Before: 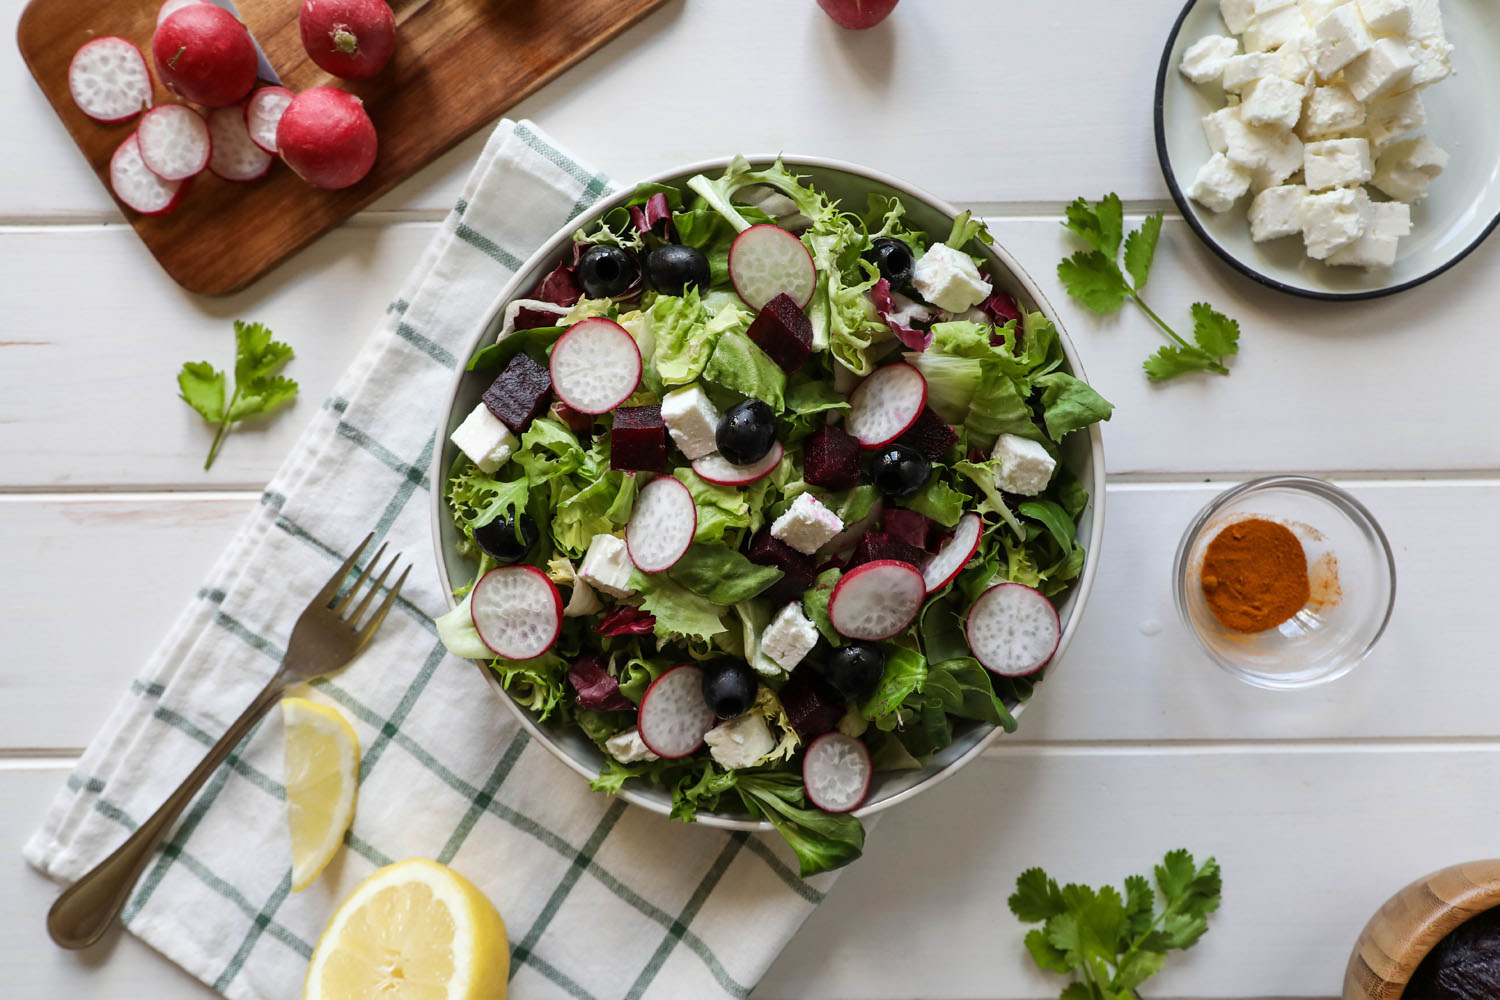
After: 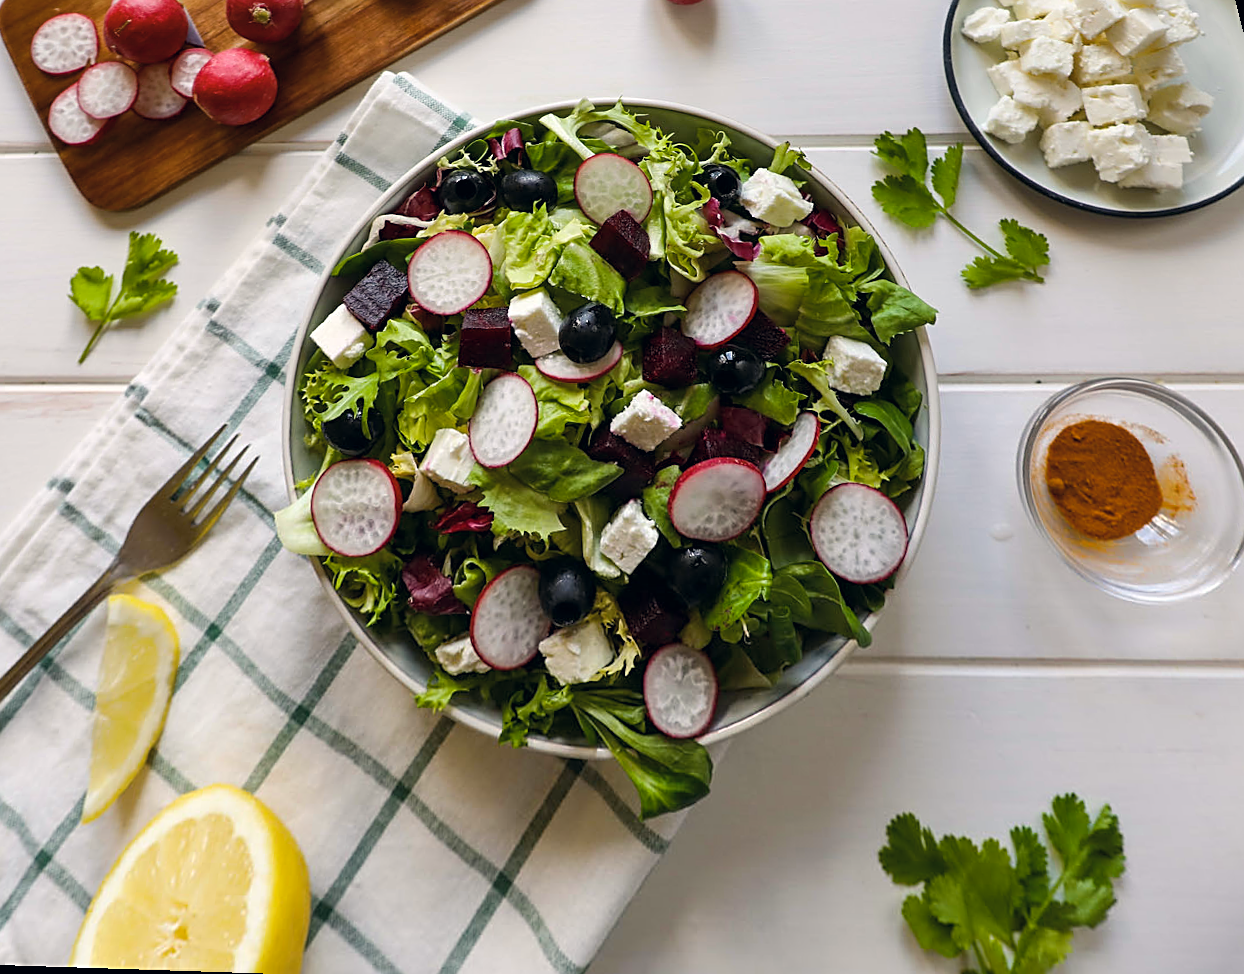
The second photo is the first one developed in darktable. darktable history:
color zones: curves: ch0 [(0, 0.5) (0.143, 0.5) (0.286, 0.5) (0.429, 0.5) (0.571, 0.5) (0.714, 0.476) (0.857, 0.5) (1, 0.5)]; ch2 [(0, 0.5) (0.143, 0.5) (0.286, 0.5) (0.429, 0.5) (0.571, 0.5) (0.714, 0.487) (0.857, 0.5) (1, 0.5)]
sharpen: on, module defaults
color balance rgb: linear chroma grading › global chroma 15%, perceptual saturation grading › global saturation 30%
rotate and perspective: rotation 0.72°, lens shift (vertical) -0.352, lens shift (horizontal) -0.051, crop left 0.152, crop right 0.859, crop top 0.019, crop bottom 0.964
color correction: highlights a* 2.75, highlights b* 5, shadows a* -2.04, shadows b* -4.84, saturation 0.8
